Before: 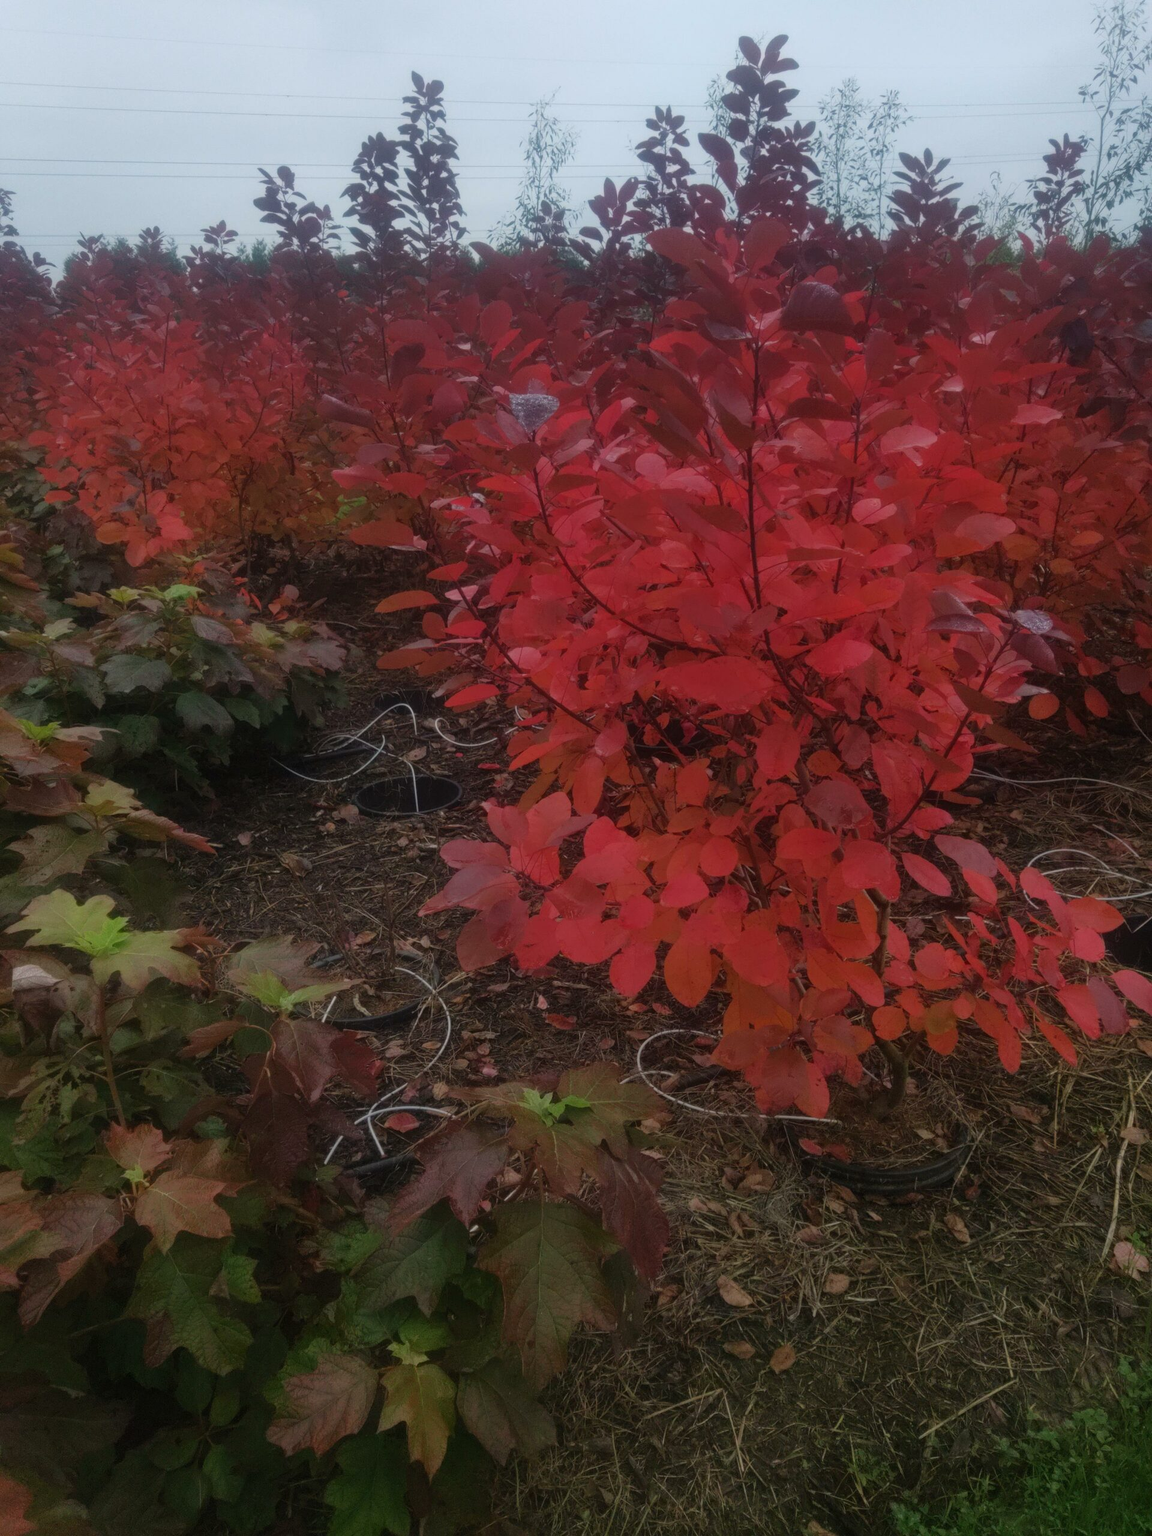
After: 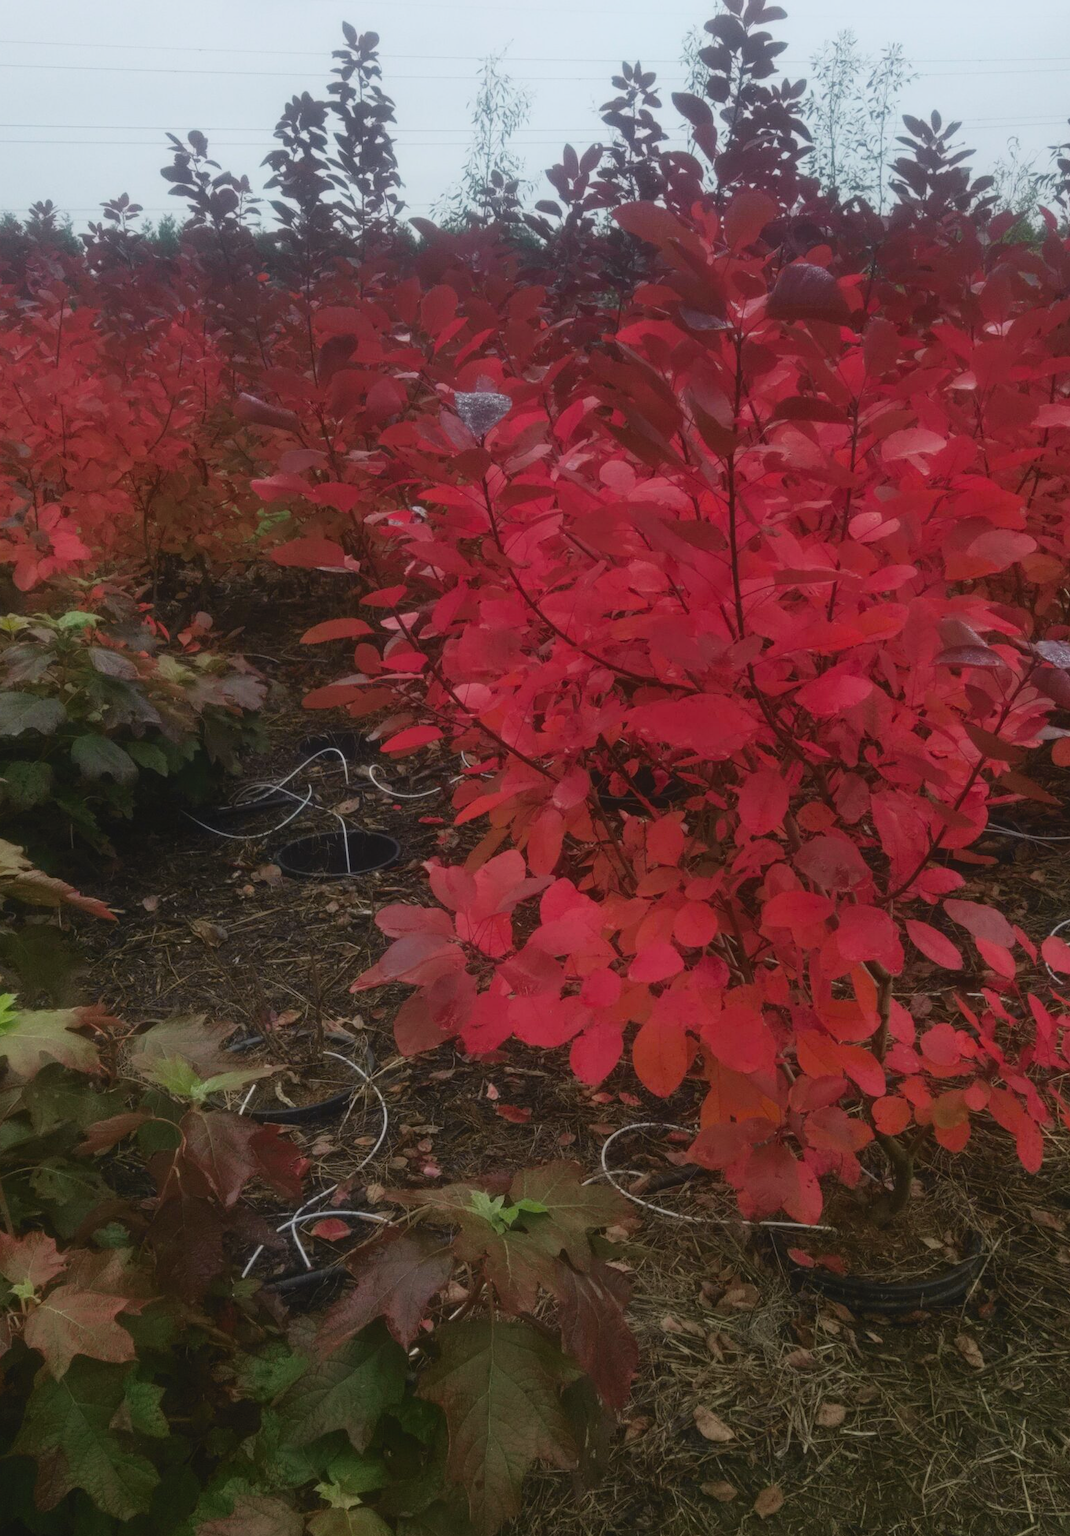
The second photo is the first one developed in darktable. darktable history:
crop: left 9.929%, top 3.475%, right 9.188%, bottom 9.529%
tone curve: curves: ch0 [(0, 0.038) (0.193, 0.212) (0.461, 0.502) (0.634, 0.709) (0.852, 0.89) (1, 0.967)]; ch1 [(0, 0) (0.35, 0.356) (0.45, 0.453) (0.504, 0.503) (0.532, 0.524) (0.558, 0.555) (0.735, 0.762) (1, 1)]; ch2 [(0, 0) (0.281, 0.266) (0.456, 0.469) (0.5, 0.5) (0.533, 0.545) (0.606, 0.598) (0.646, 0.654) (1, 1)], color space Lab, independent channels, preserve colors none
